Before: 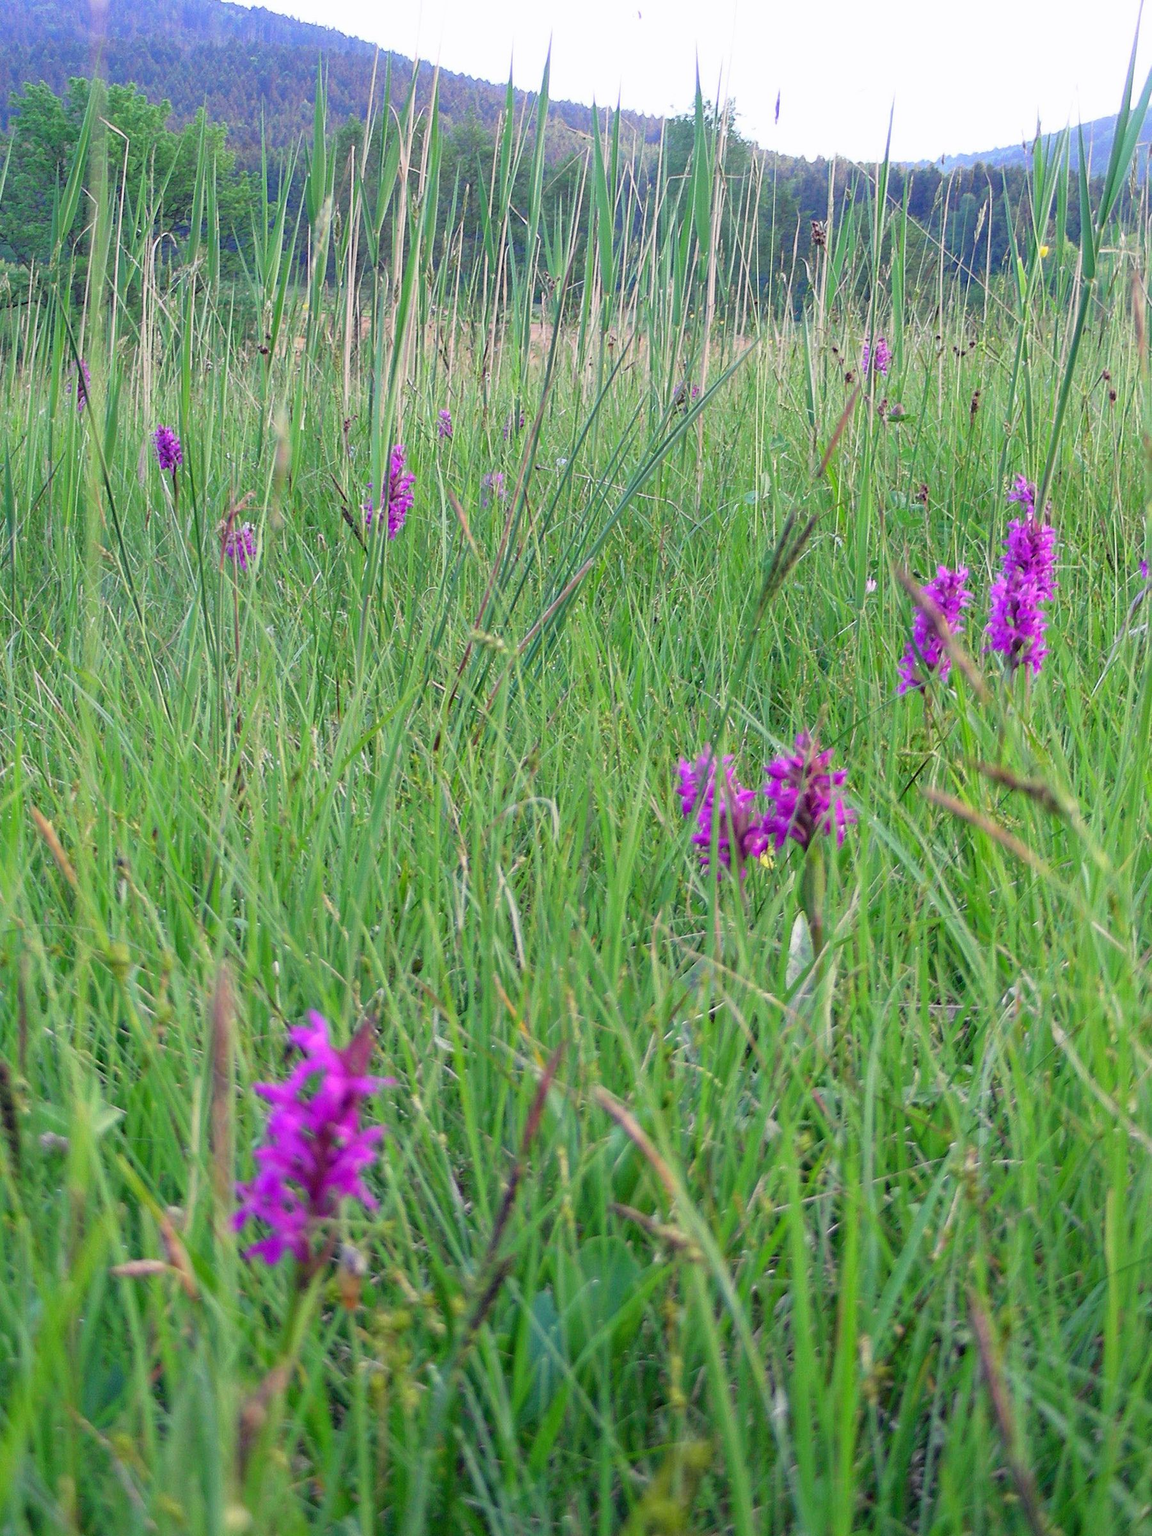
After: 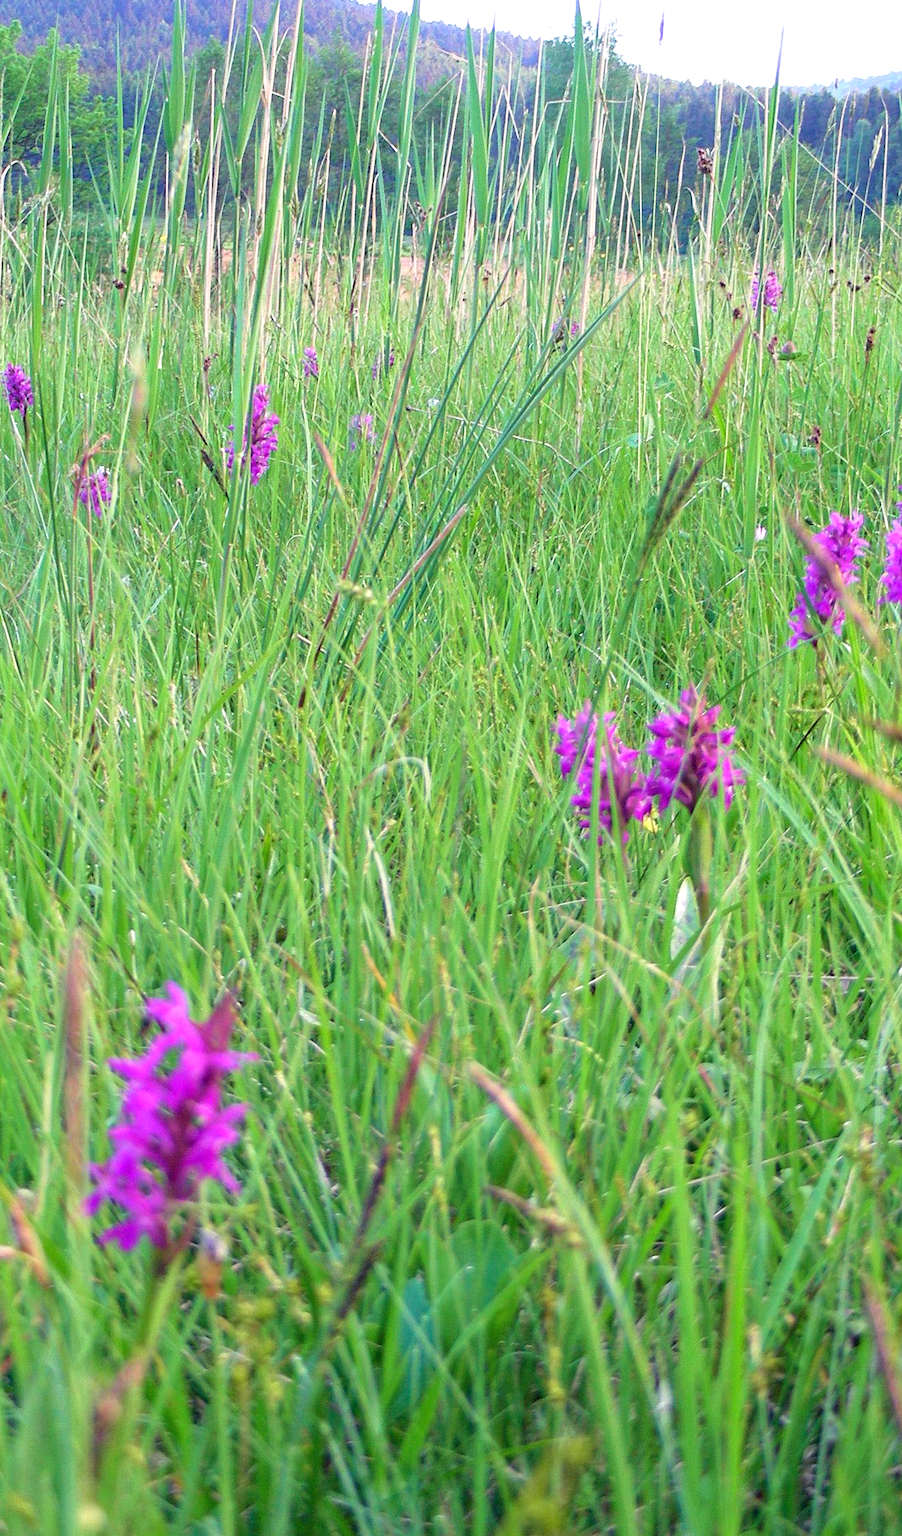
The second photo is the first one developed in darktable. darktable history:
crop and rotate: left 13.15%, top 5.251%, right 12.609%
exposure: exposure 0.493 EV, compensate highlight preservation false
velvia: on, module defaults
